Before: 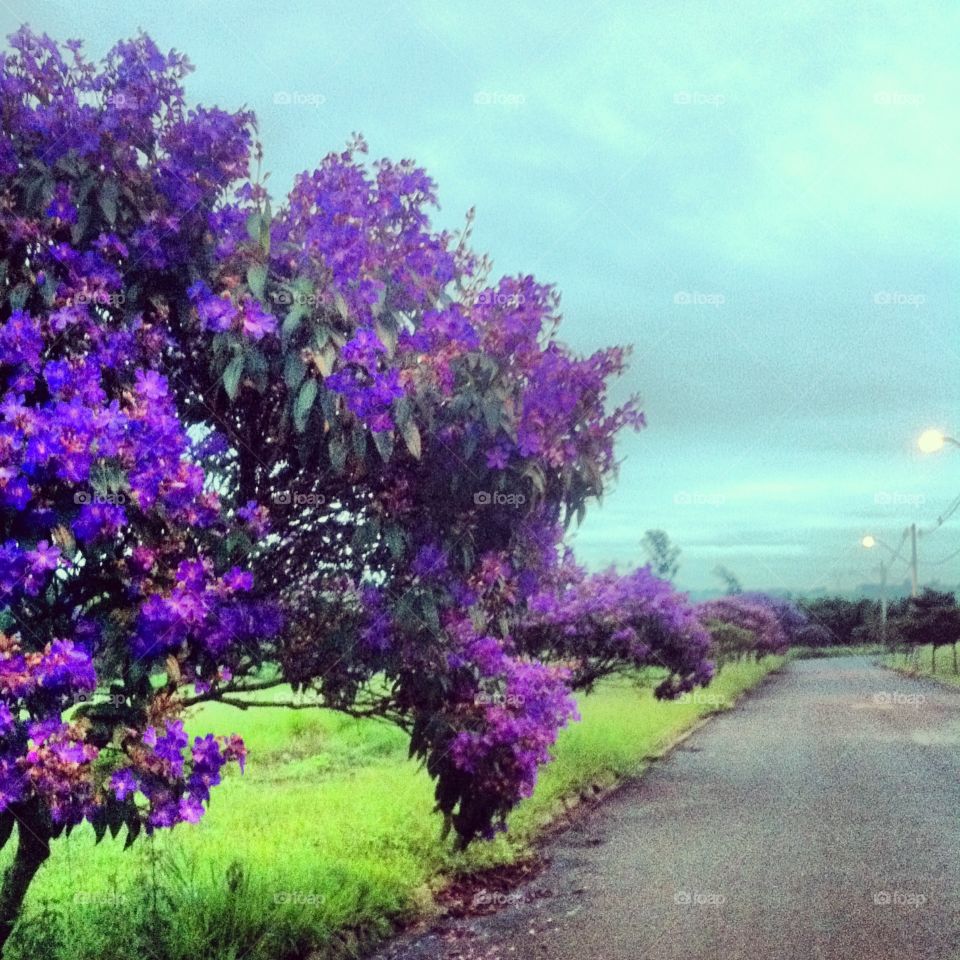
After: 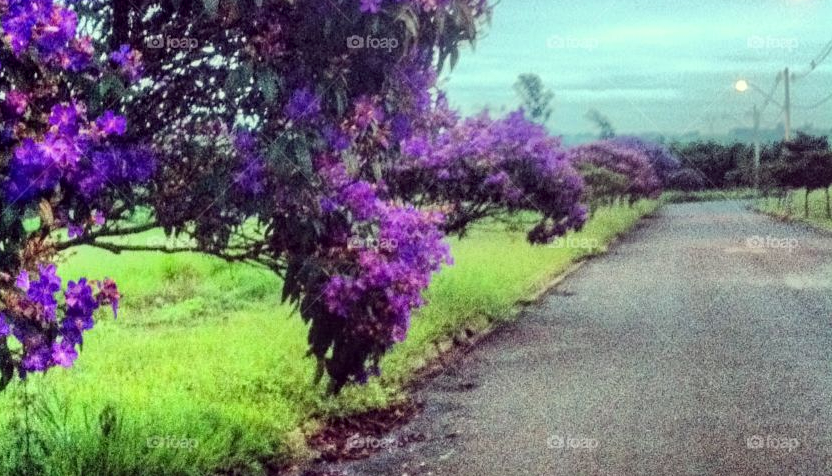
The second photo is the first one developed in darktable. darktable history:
local contrast: on, module defaults
crop and rotate: left 13.286%, top 47.551%, bottom 2.813%
